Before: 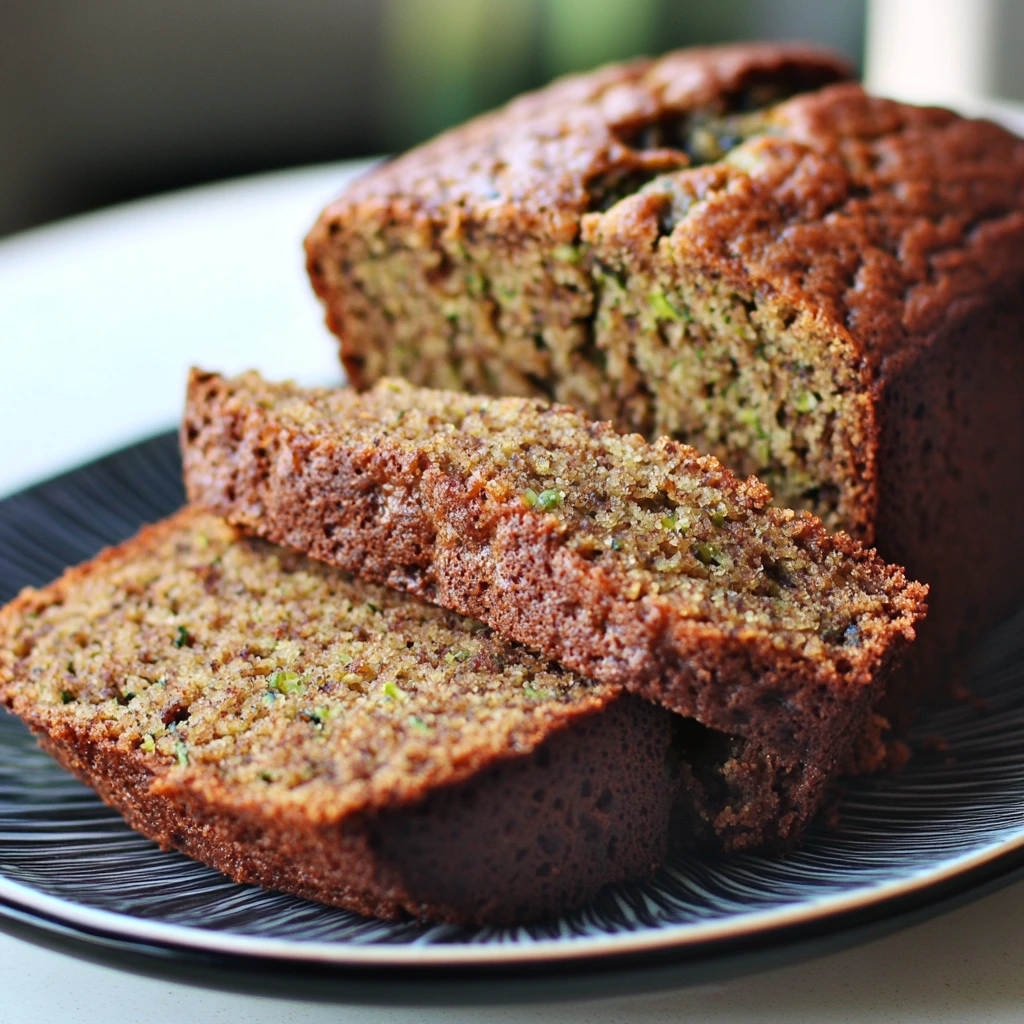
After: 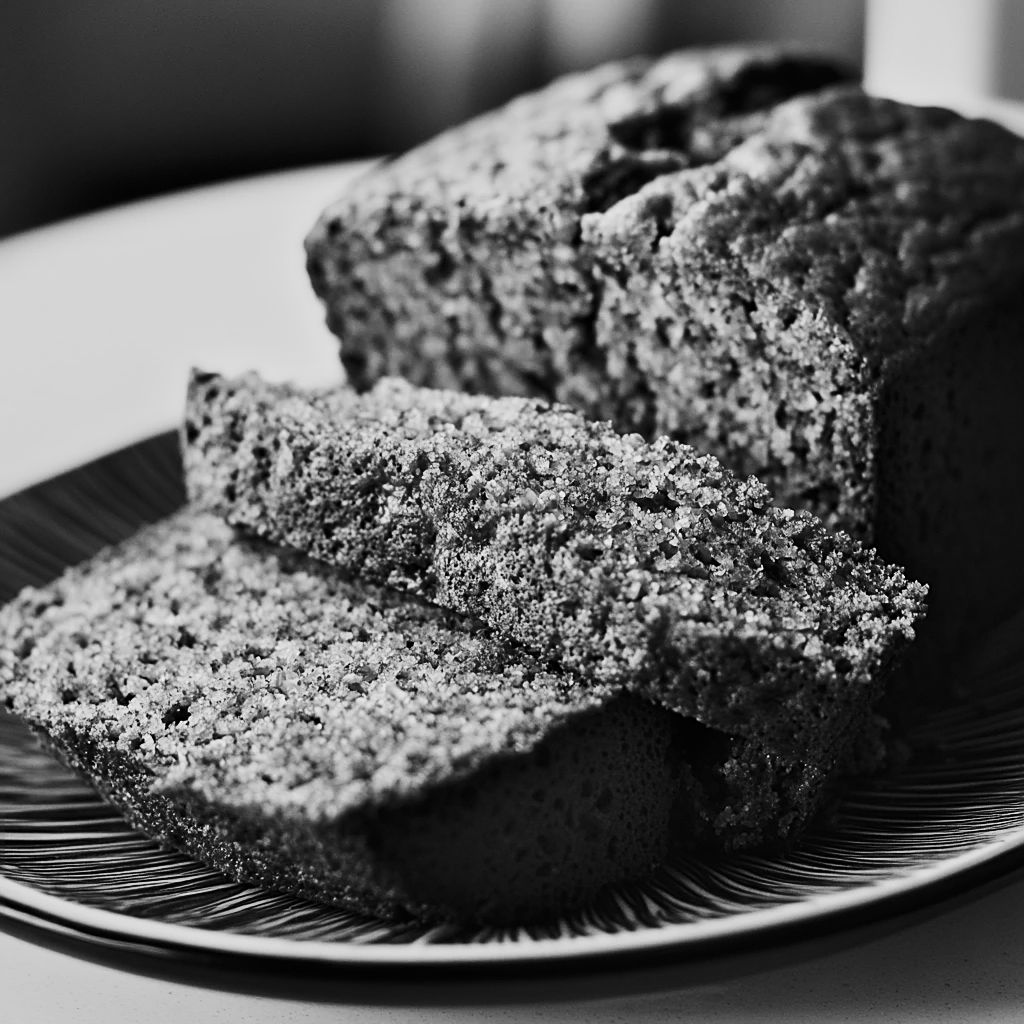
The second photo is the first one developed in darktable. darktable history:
sharpen: on, module defaults
contrast brightness saturation: contrast 0.28
white balance: red 0.766, blue 1.537
monochrome: a -74.22, b 78.2
